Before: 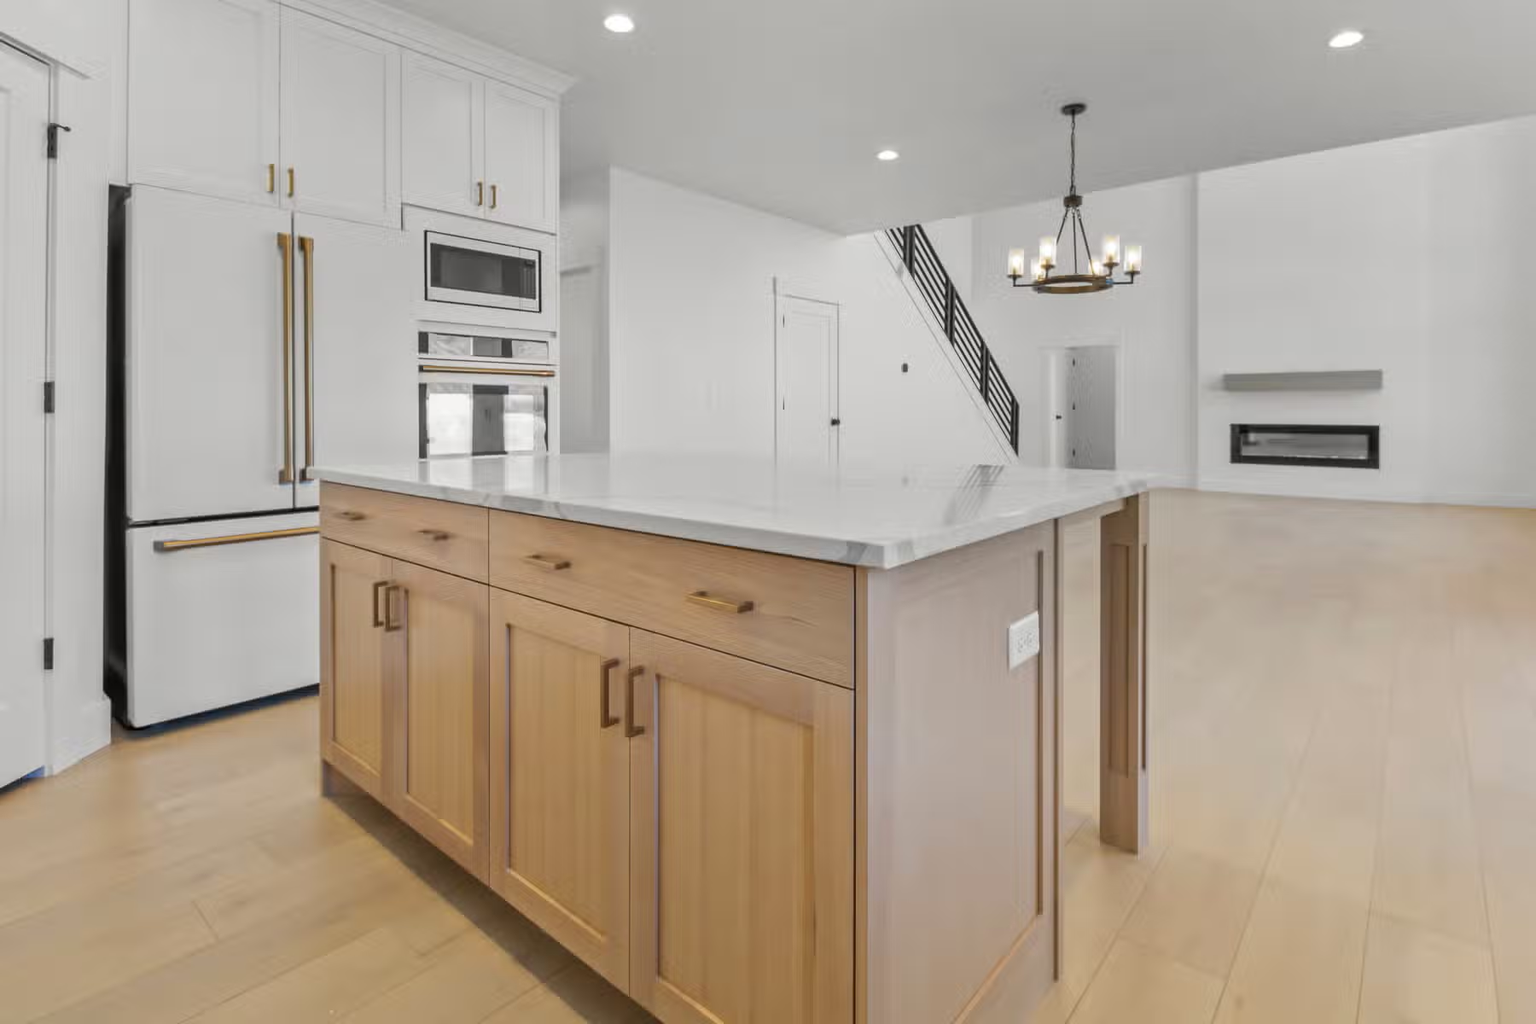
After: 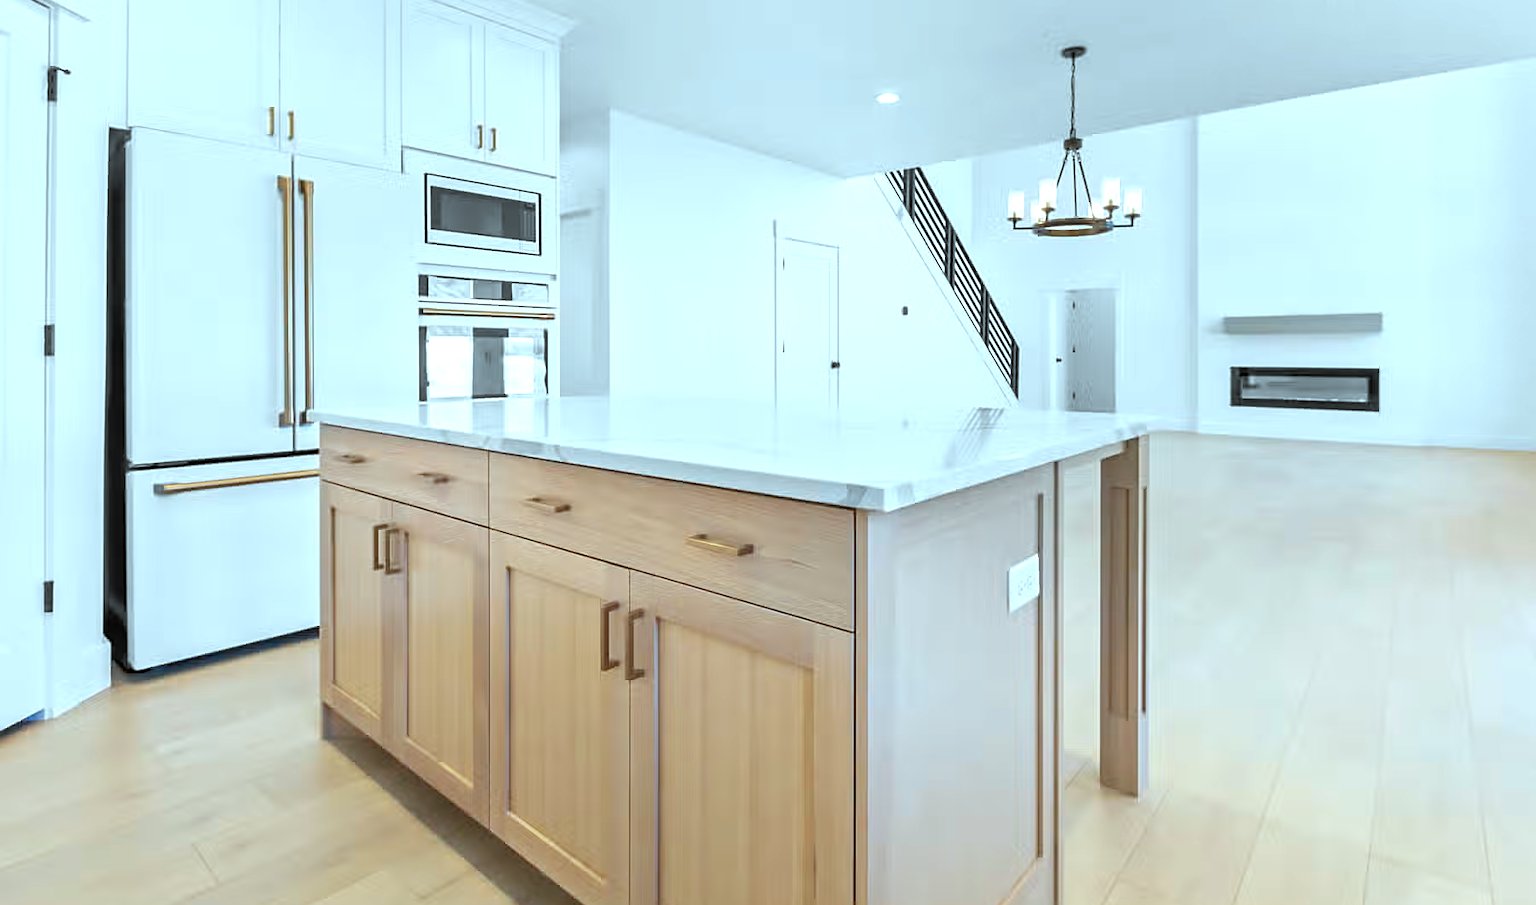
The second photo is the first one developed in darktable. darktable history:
crop and rotate: top 5.605%, bottom 5.896%
color correction: highlights a* -12.05, highlights b* -15.69
tone equalizer: -8 EV -0.735 EV, -7 EV -0.729 EV, -6 EV -0.627 EV, -5 EV -0.382 EV, -3 EV 0.393 EV, -2 EV 0.6 EV, -1 EV 0.699 EV, +0 EV 0.771 EV
sharpen: on, module defaults
contrast equalizer: octaves 7, y [[0.5 ×4, 0.525, 0.667], [0.5 ×6], [0.5 ×6], [0 ×4, 0.042, 0], [0, 0, 0.004, 0.1, 0.191, 0.131]], mix -0.218
